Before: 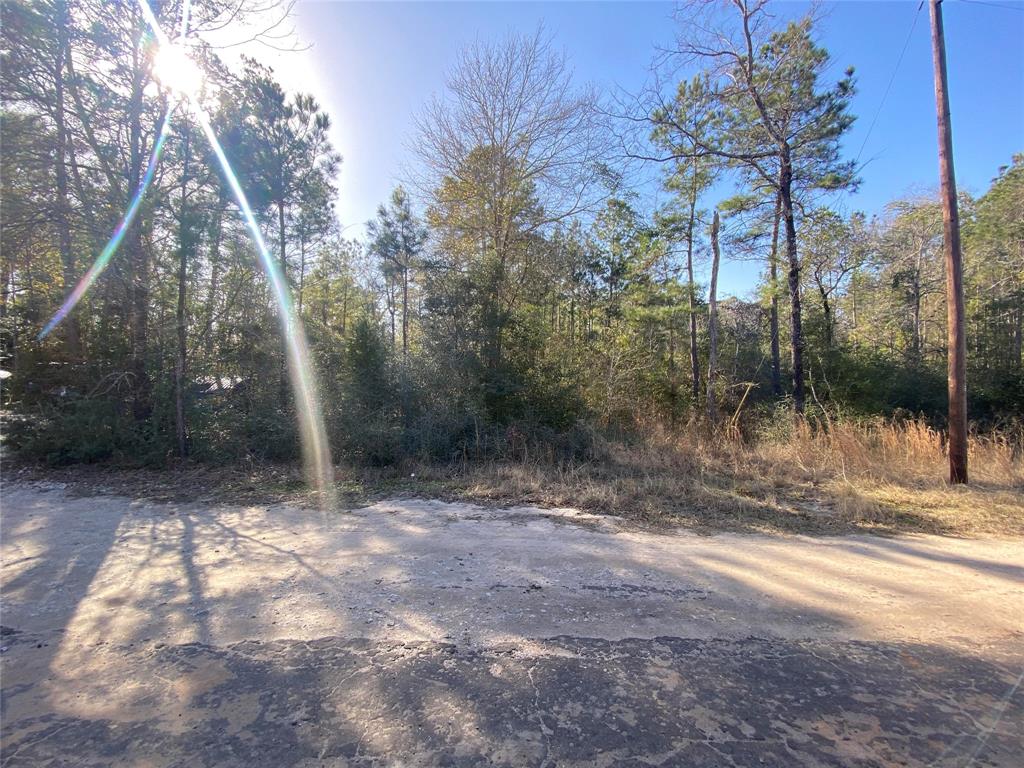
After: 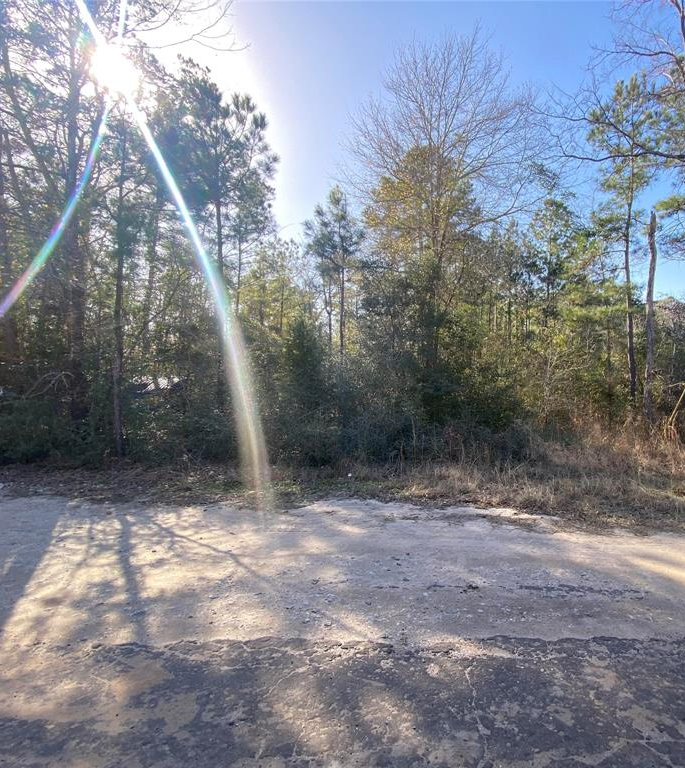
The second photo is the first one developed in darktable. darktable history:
crop and rotate: left 6.234%, right 26.81%
